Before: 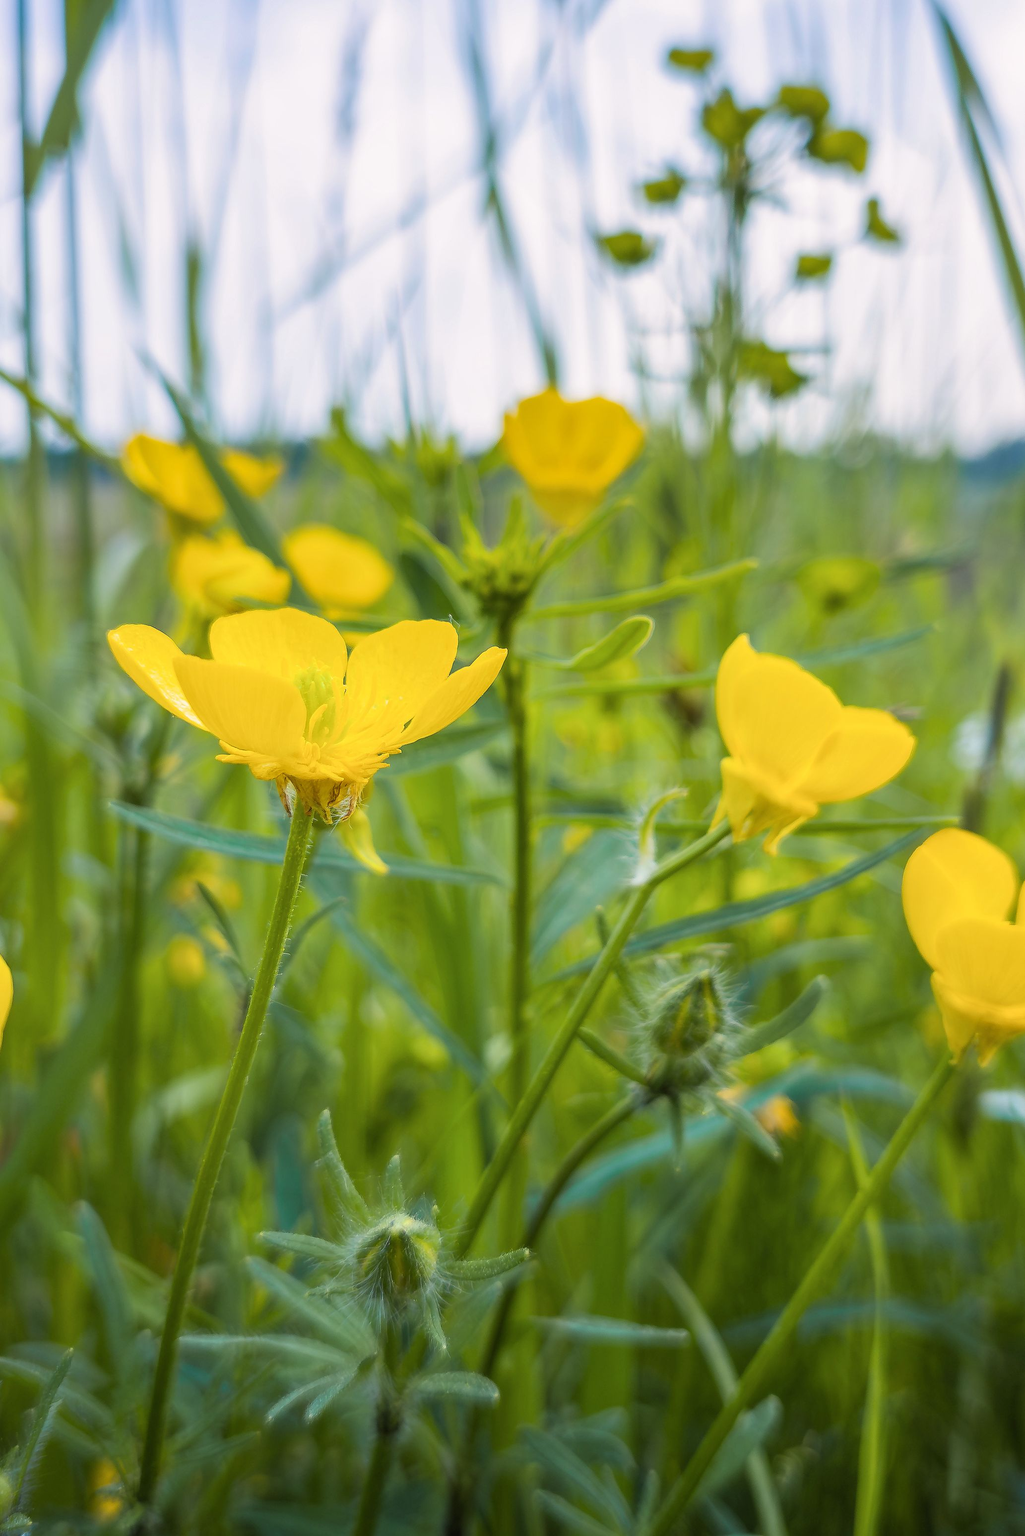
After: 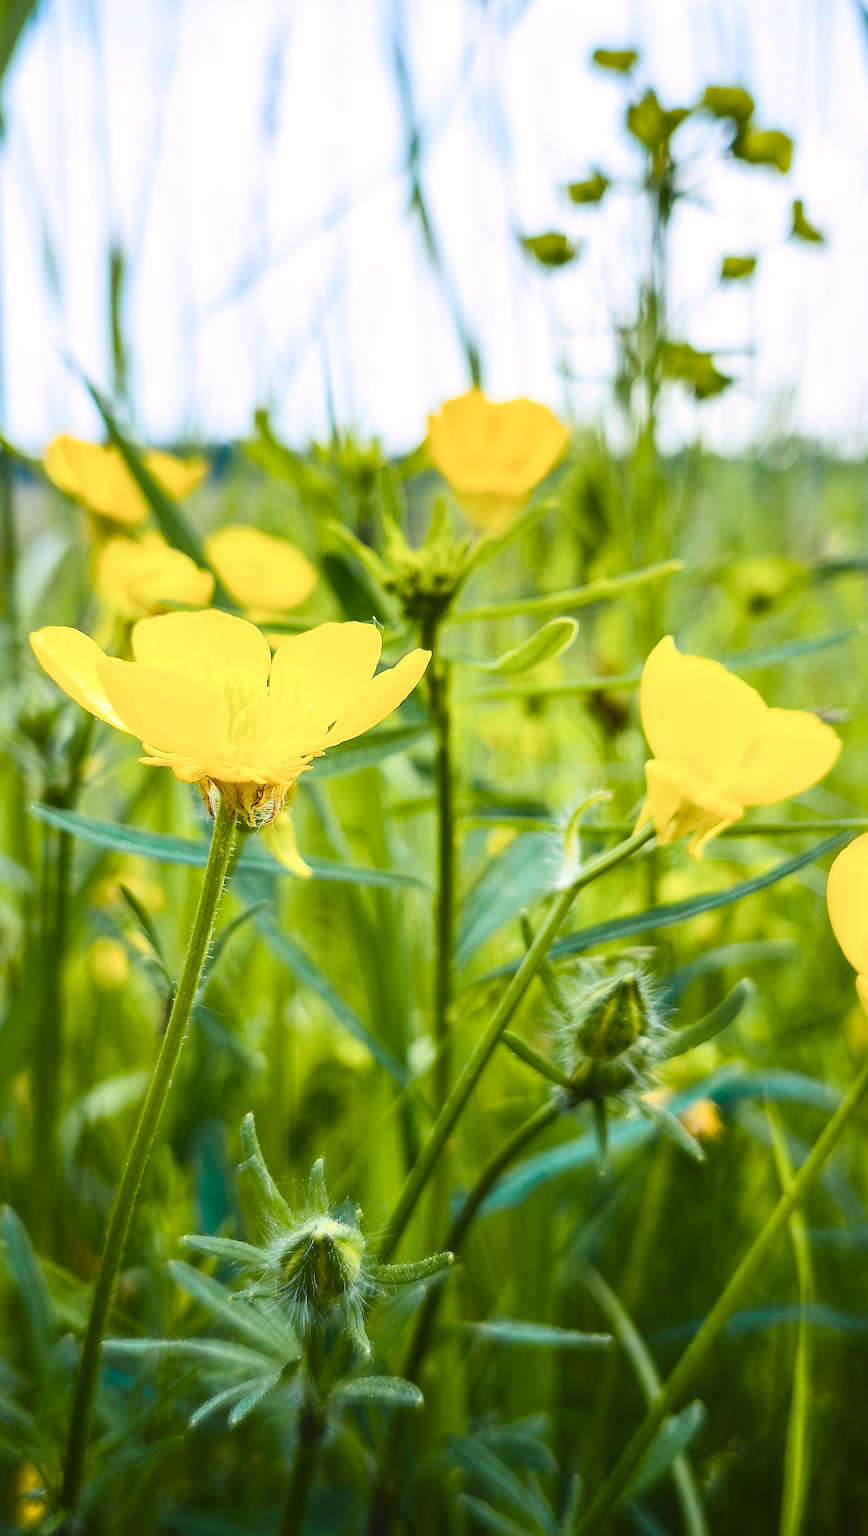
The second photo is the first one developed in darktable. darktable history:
color balance rgb: shadows lift › luminance -9.41%, highlights gain › luminance 17.6%, global offset › luminance -1.45%, perceptual saturation grading › highlights -17.77%, perceptual saturation grading › mid-tones 33.1%, perceptual saturation grading › shadows 50.52%, global vibrance 24.22%
exposure: black level correction -0.028, compensate highlight preservation false
contrast brightness saturation: contrast 0.28
sharpen: on, module defaults
crop: left 7.598%, right 7.873%
